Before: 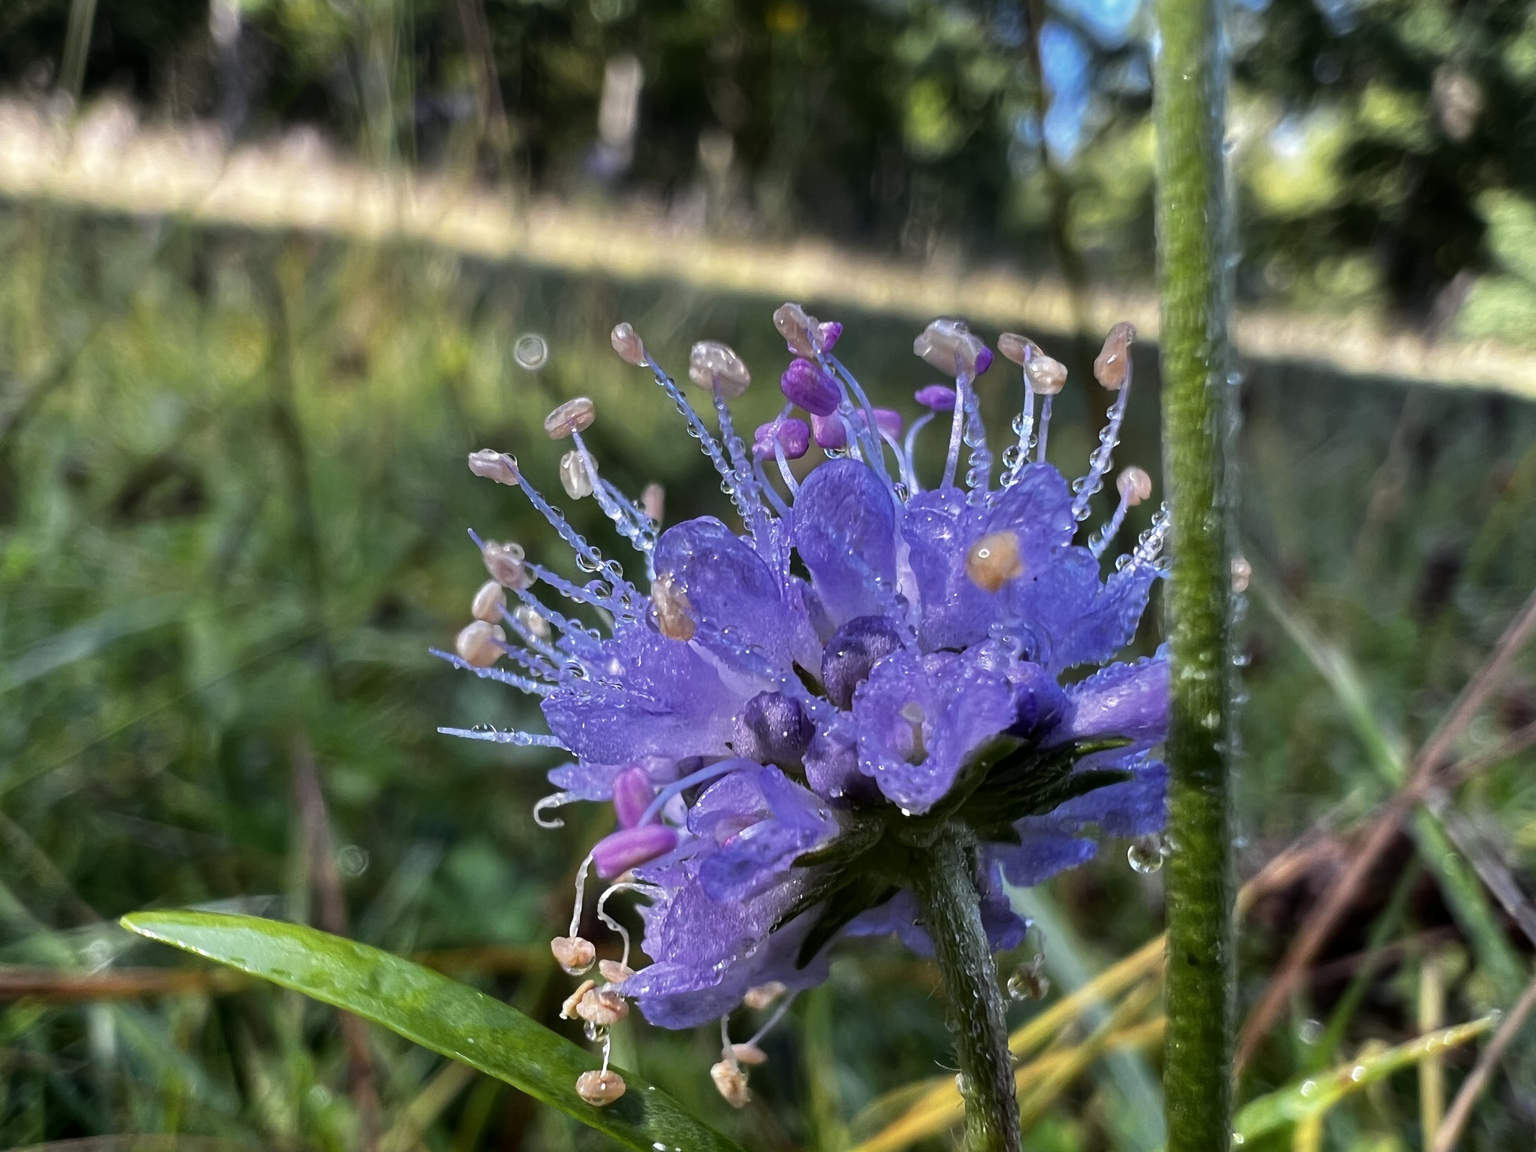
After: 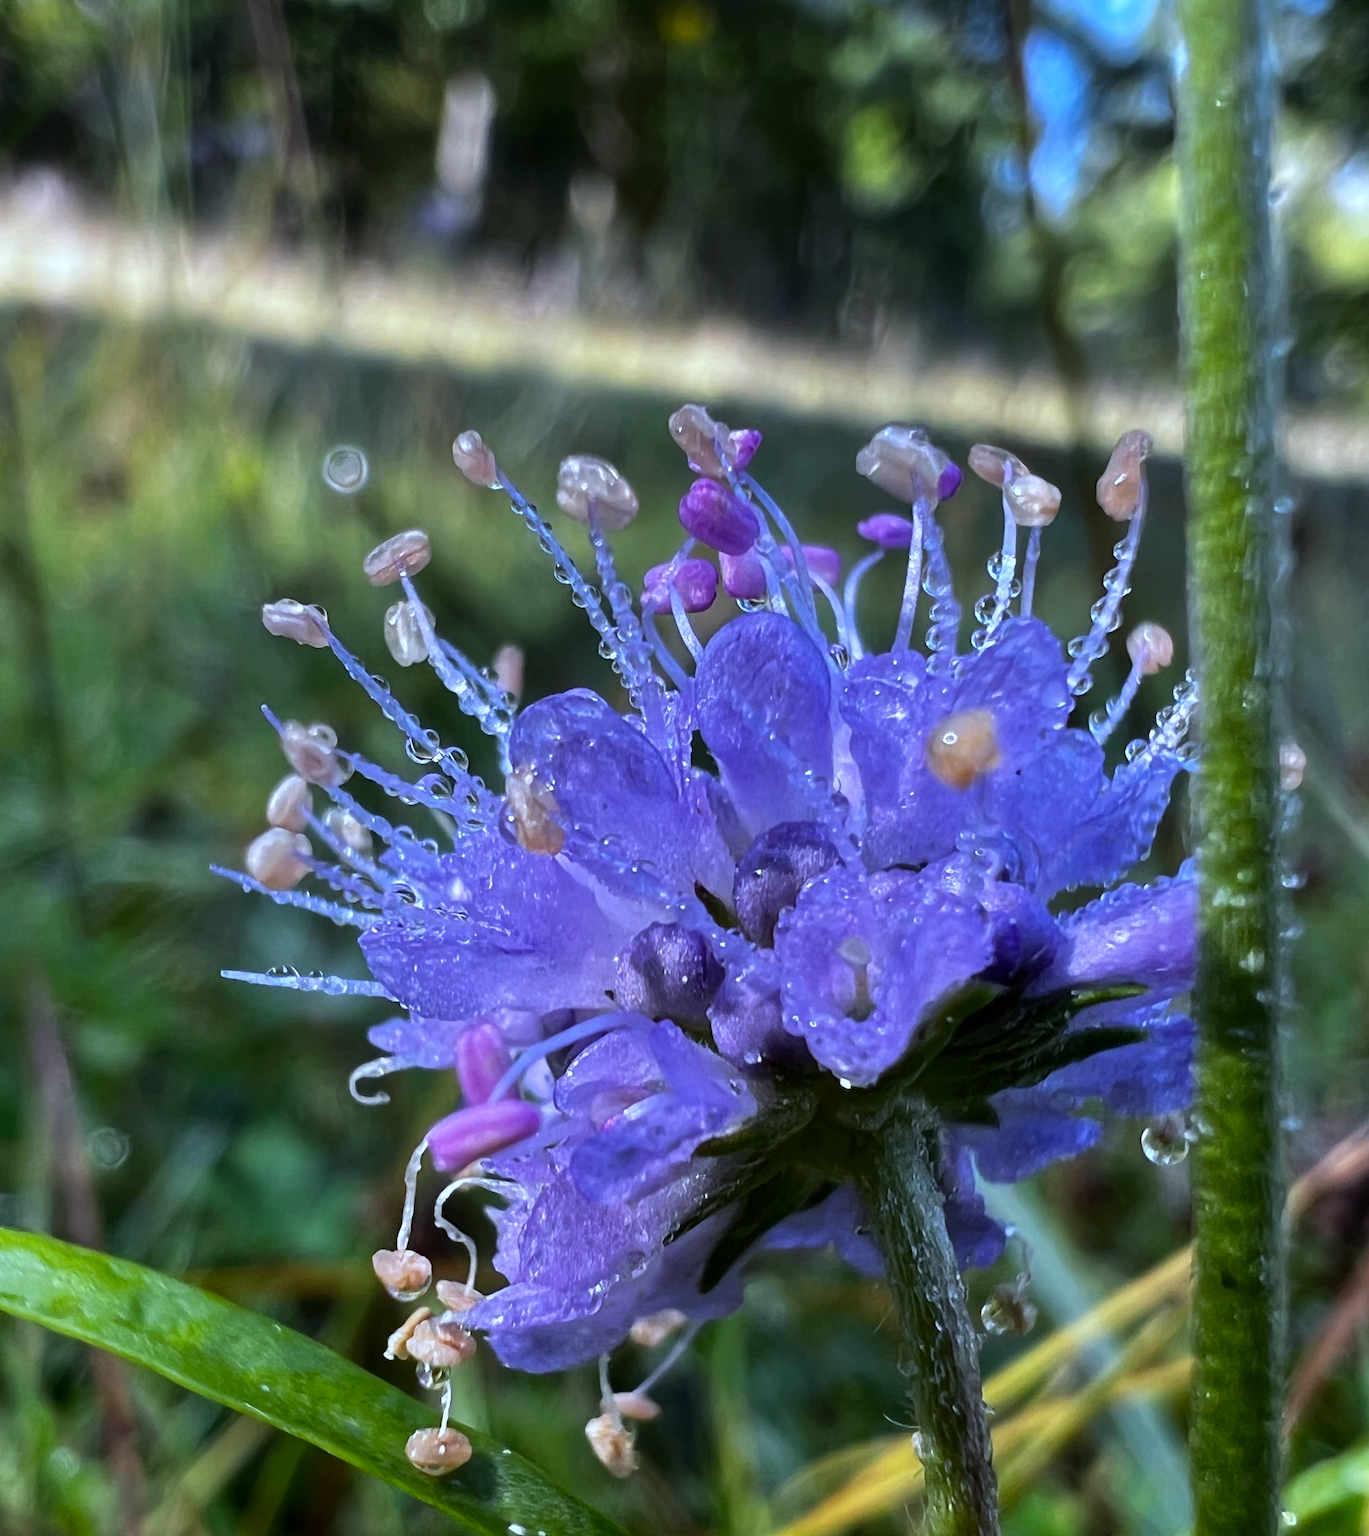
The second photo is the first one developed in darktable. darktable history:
crop and rotate: left 17.732%, right 15.423%
white balance: red 0.926, green 1.003, blue 1.133
